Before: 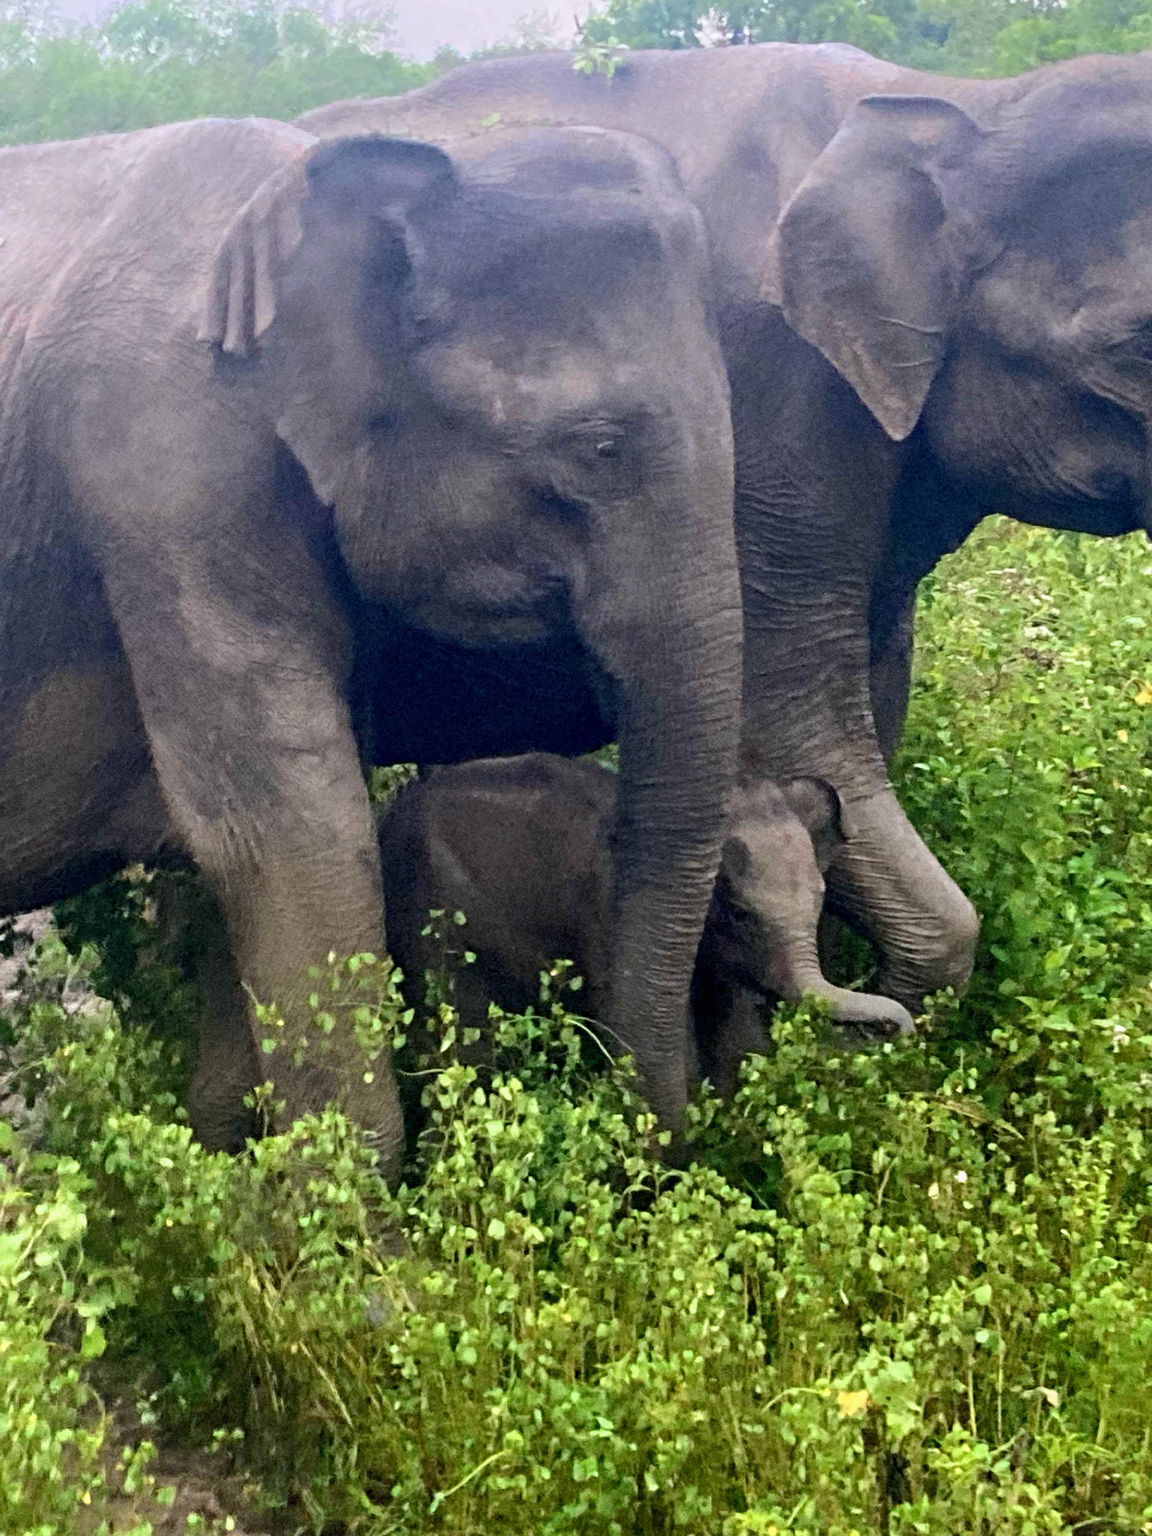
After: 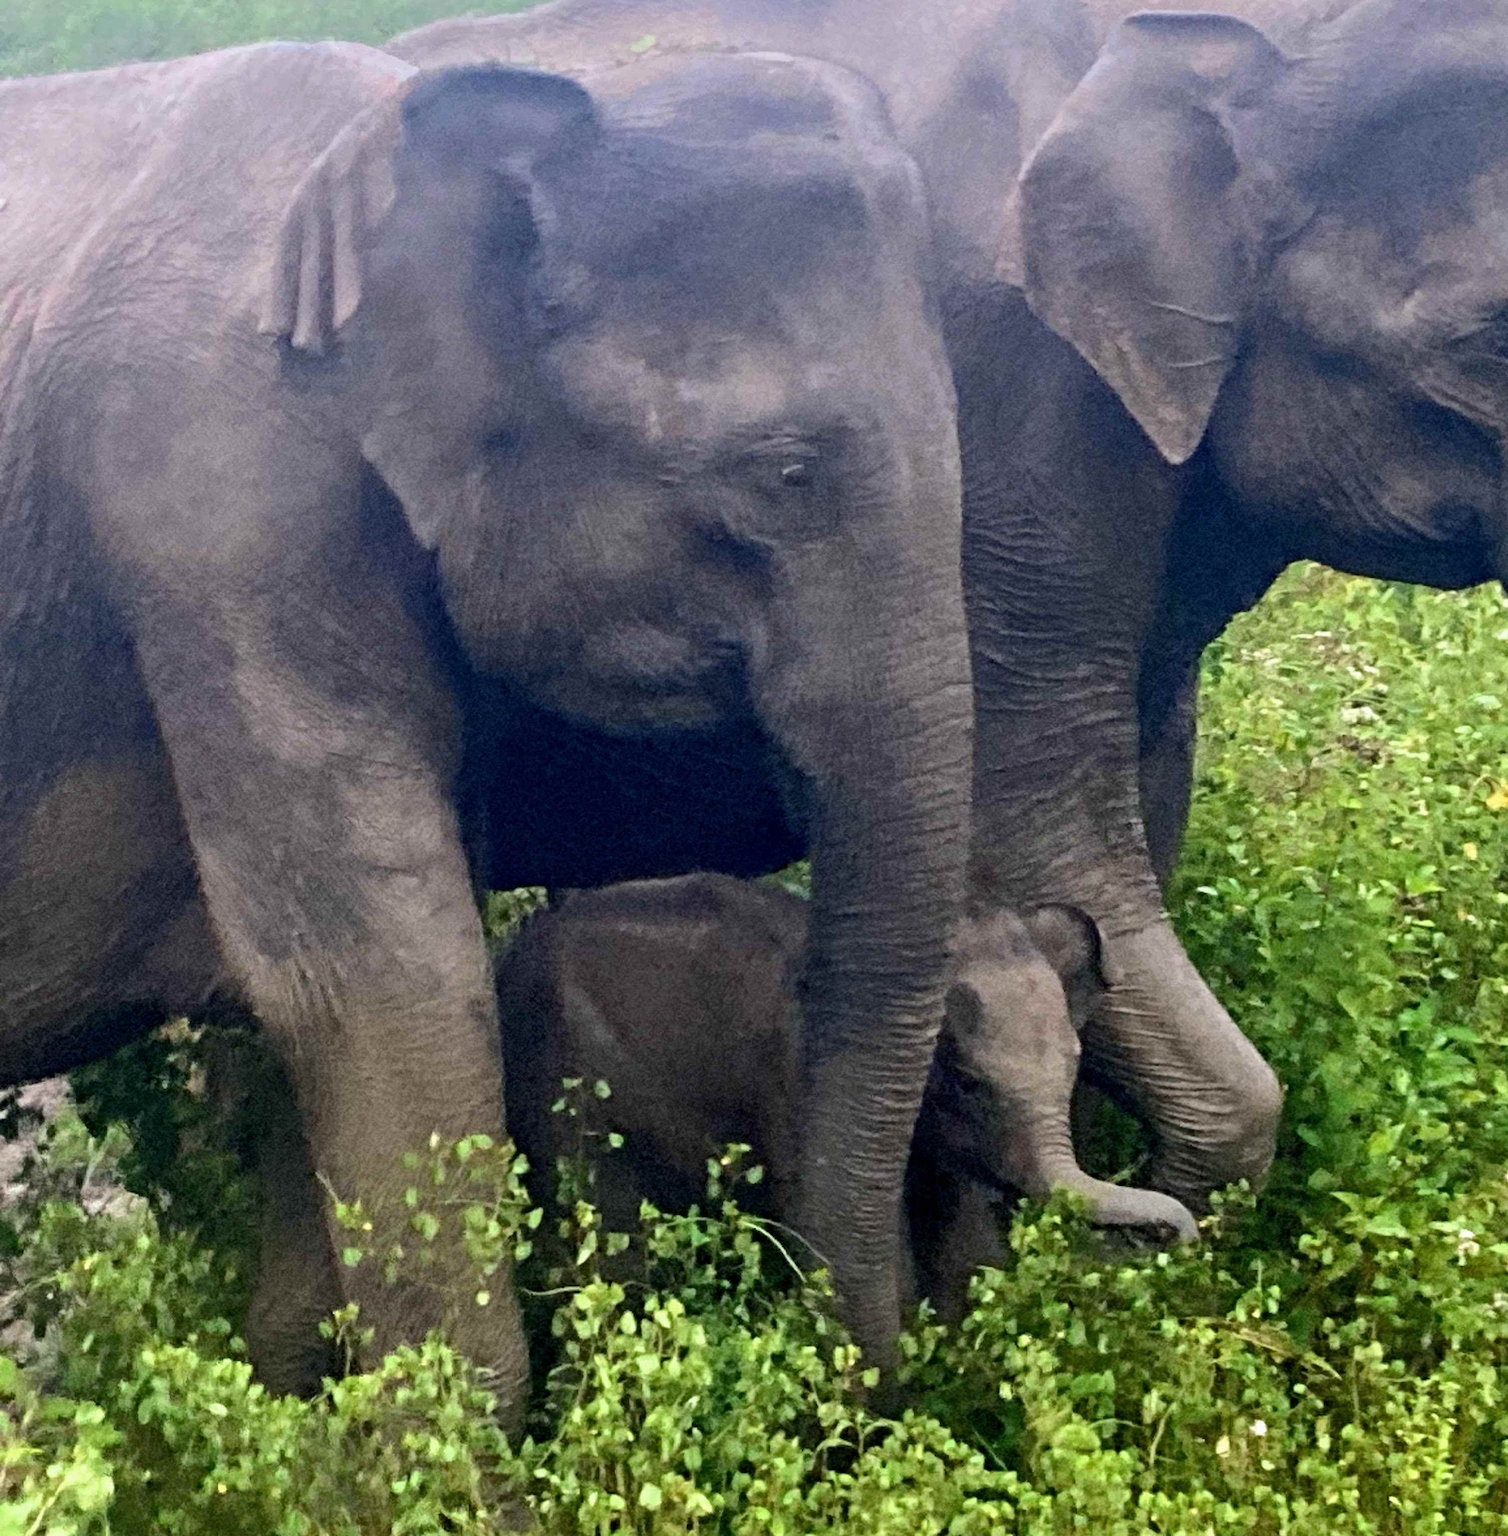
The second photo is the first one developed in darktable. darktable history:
crop: top 5.651%, bottom 17.972%
